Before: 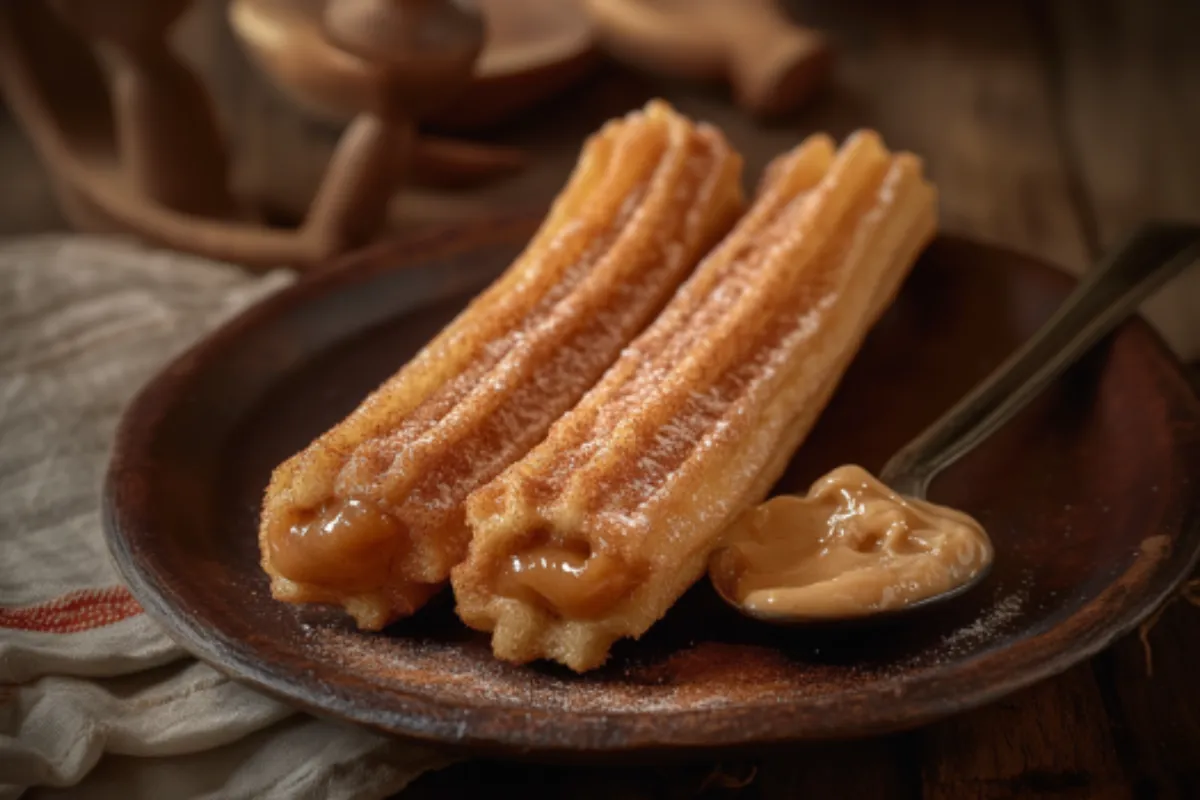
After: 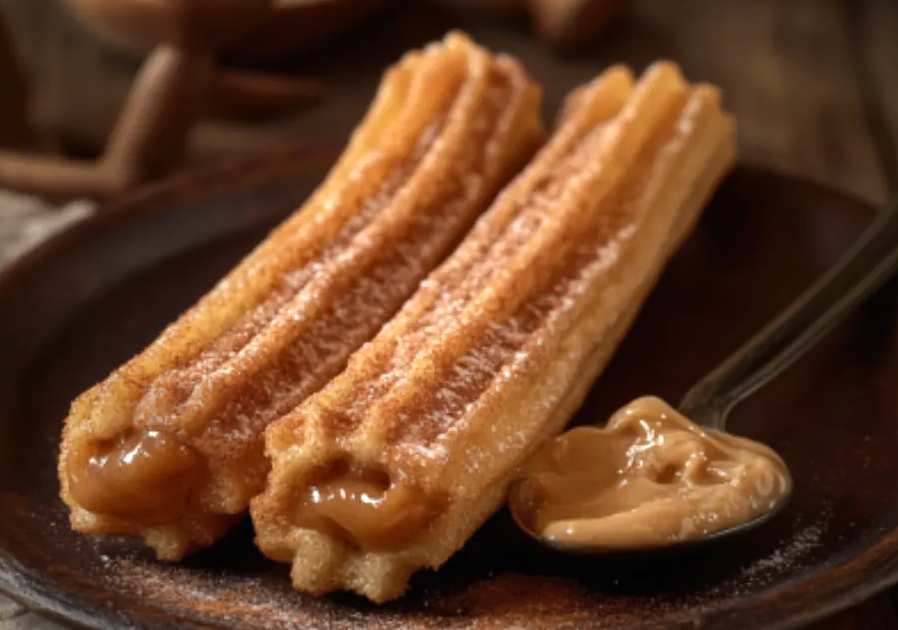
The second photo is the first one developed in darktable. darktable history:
crop: left 16.768%, top 8.653%, right 8.362%, bottom 12.485%
tone equalizer: -8 EV -0.417 EV, -7 EV -0.389 EV, -6 EV -0.333 EV, -5 EV -0.222 EV, -3 EV 0.222 EV, -2 EV 0.333 EV, -1 EV 0.389 EV, +0 EV 0.417 EV, edges refinement/feathering 500, mask exposure compensation -1.57 EV, preserve details no
color correction: highlights a* 0.003, highlights b* -0.283
